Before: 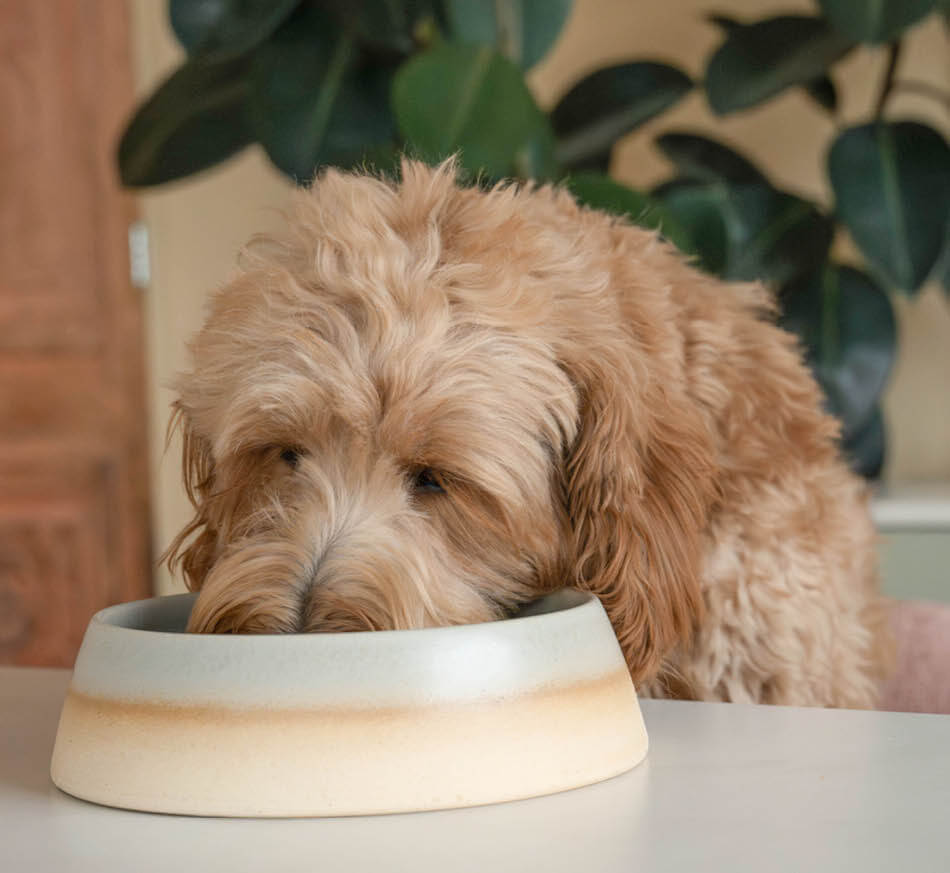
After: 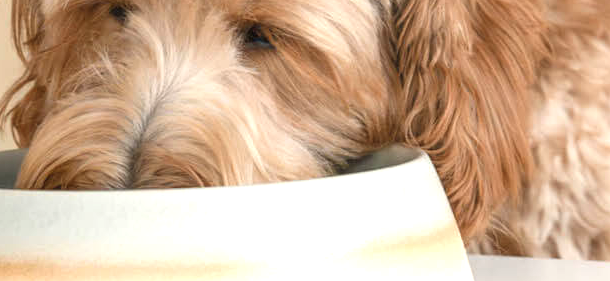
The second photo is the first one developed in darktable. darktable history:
crop: left 18.101%, top 50.887%, right 17.621%, bottom 16.892%
haze removal: strength -0.05, adaptive false
exposure: exposure 0.766 EV, compensate highlight preservation false
